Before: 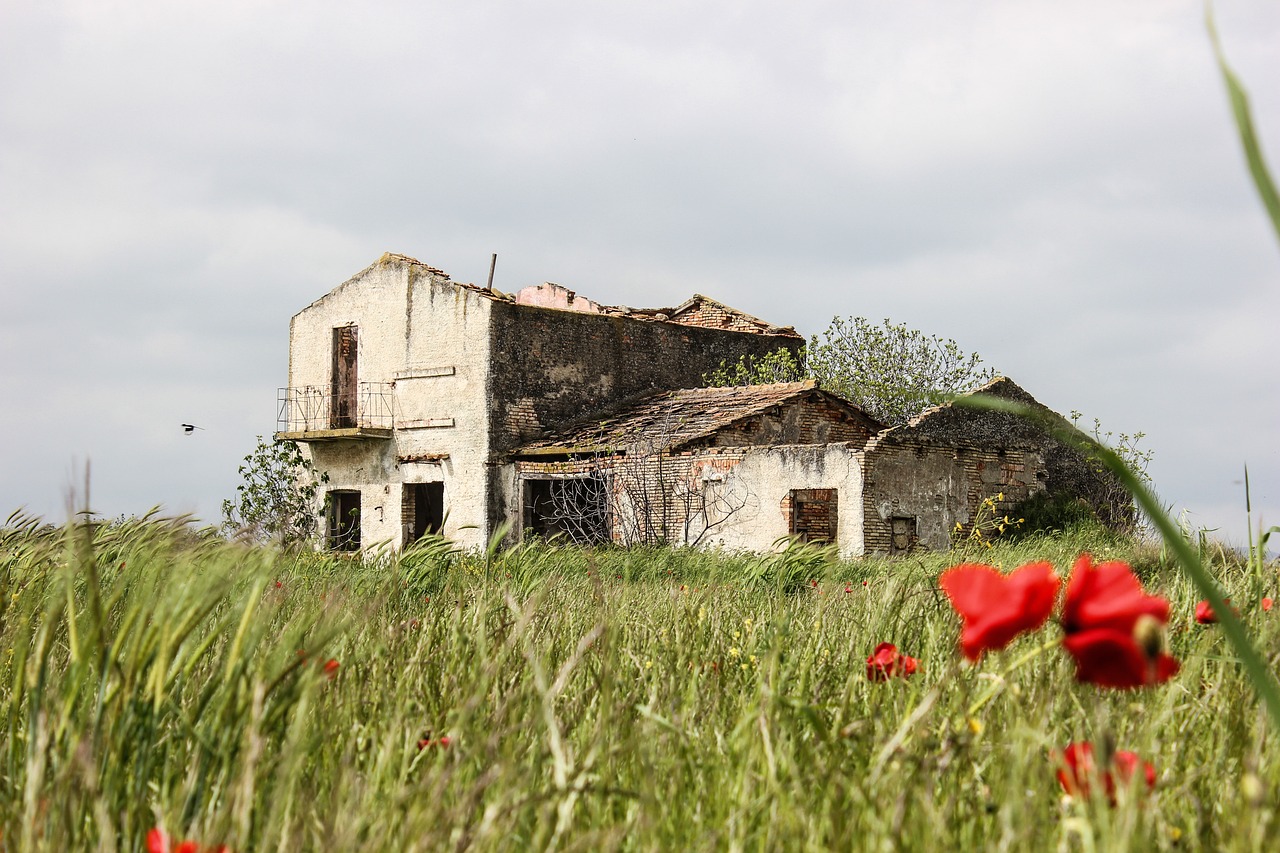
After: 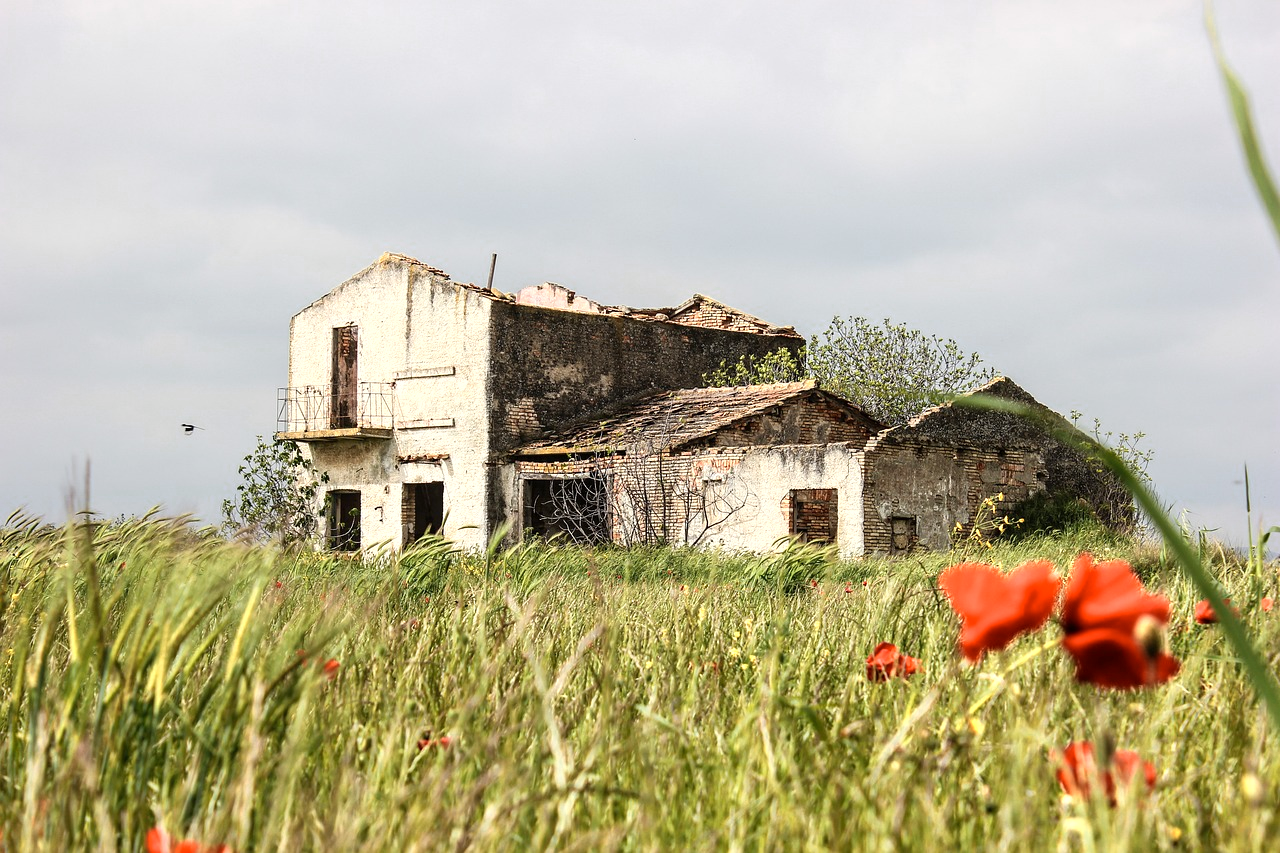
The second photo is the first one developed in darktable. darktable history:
contrast brightness saturation: saturation 0.13
color zones: curves: ch0 [(0.018, 0.548) (0.224, 0.64) (0.425, 0.447) (0.675, 0.575) (0.732, 0.579)]; ch1 [(0.066, 0.487) (0.25, 0.5) (0.404, 0.43) (0.75, 0.421) (0.956, 0.421)]; ch2 [(0.044, 0.561) (0.215, 0.465) (0.399, 0.544) (0.465, 0.548) (0.614, 0.447) (0.724, 0.43) (0.882, 0.623) (0.956, 0.632)]
